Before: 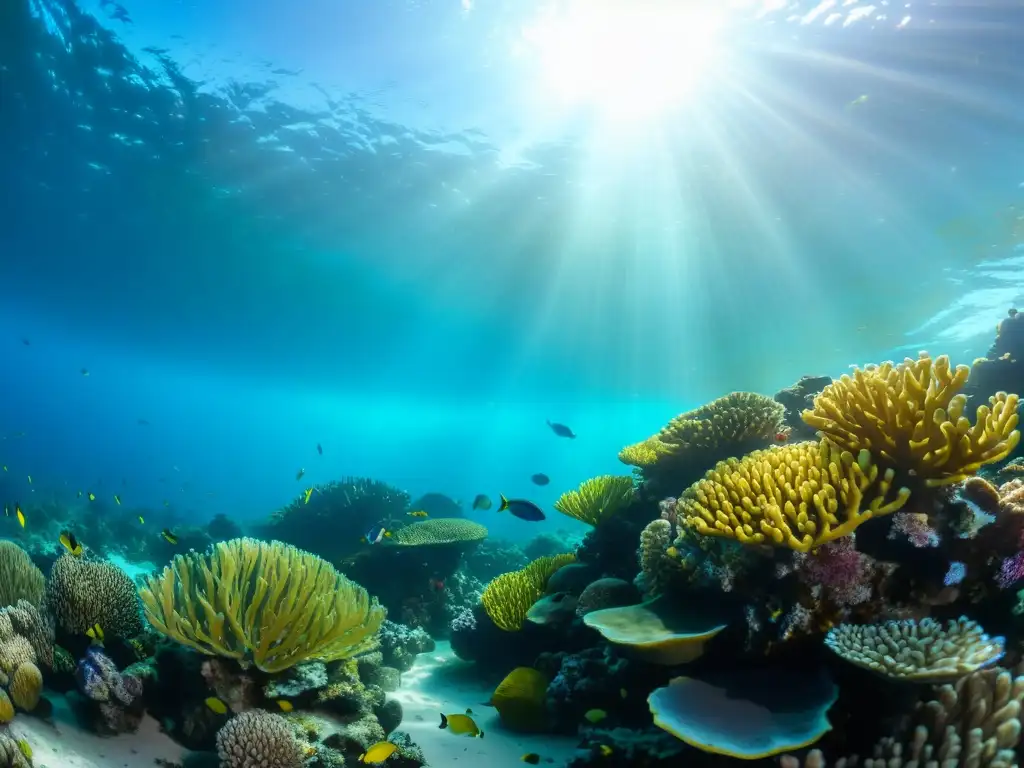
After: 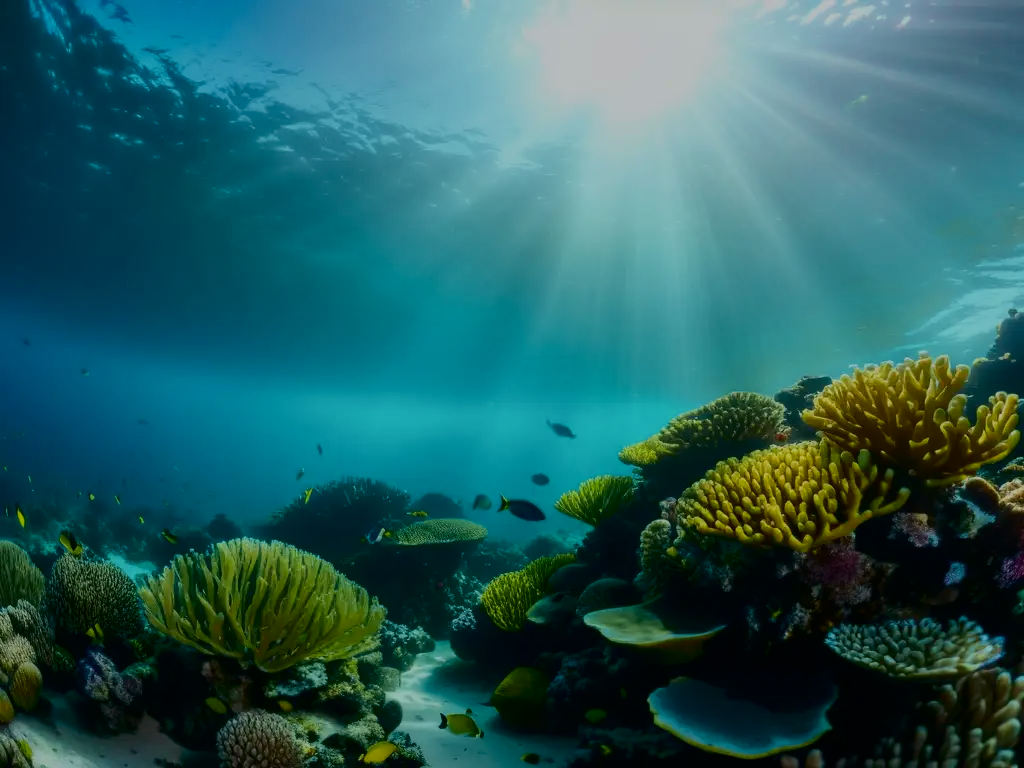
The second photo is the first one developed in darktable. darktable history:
exposure: exposure -1.468 EV, compensate highlight preservation false
tone curve: curves: ch0 [(0, 0) (0.042, 0.023) (0.157, 0.114) (0.302, 0.308) (0.44, 0.507) (0.607, 0.705) (0.824, 0.882) (1, 0.965)]; ch1 [(0, 0) (0.339, 0.334) (0.445, 0.419) (0.476, 0.454) (0.503, 0.501) (0.517, 0.513) (0.551, 0.567) (0.622, 0.662) (0.706, 0.741) (1, 1)]; ch2 [(0, 0) (0.327, 0.318) (0.417, 0.426) (0.46, 0.453) (0.502, 0.5) (0.514, 0.524) (0.547, 0.572) (0.615, 0.656) (0.717, 0.778) (1, 1)], color space Lab, independent channels, preserve colors none
